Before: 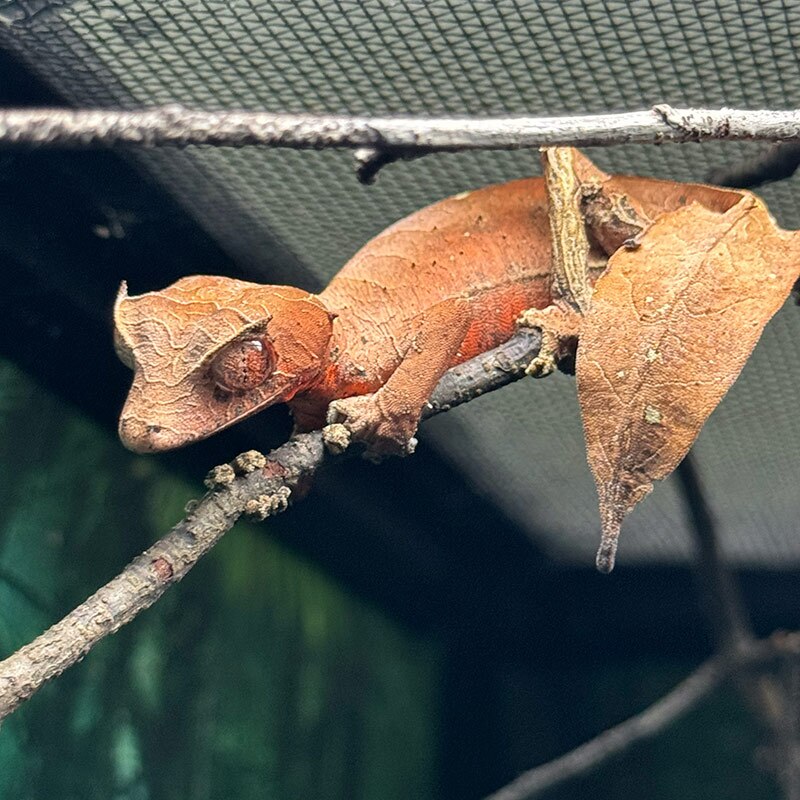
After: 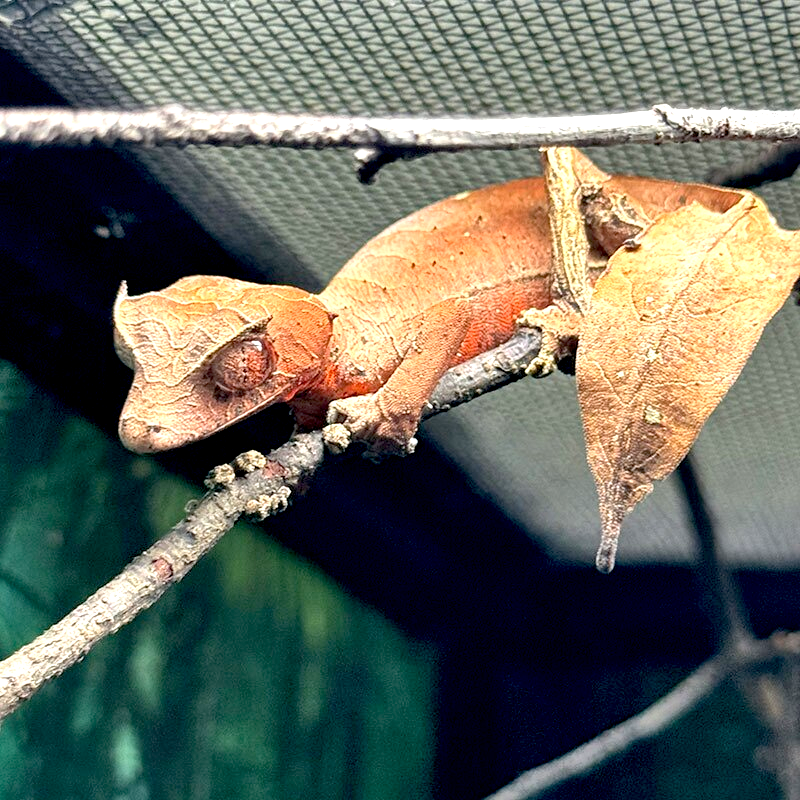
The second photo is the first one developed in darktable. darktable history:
exposure: black level correction 0.012, exposure 0.7 EV, compensate exposure bias true, compensate highlight preservation false
shadows and highlights: shadows 37.27, highlights -28.18, soften with gaussian
